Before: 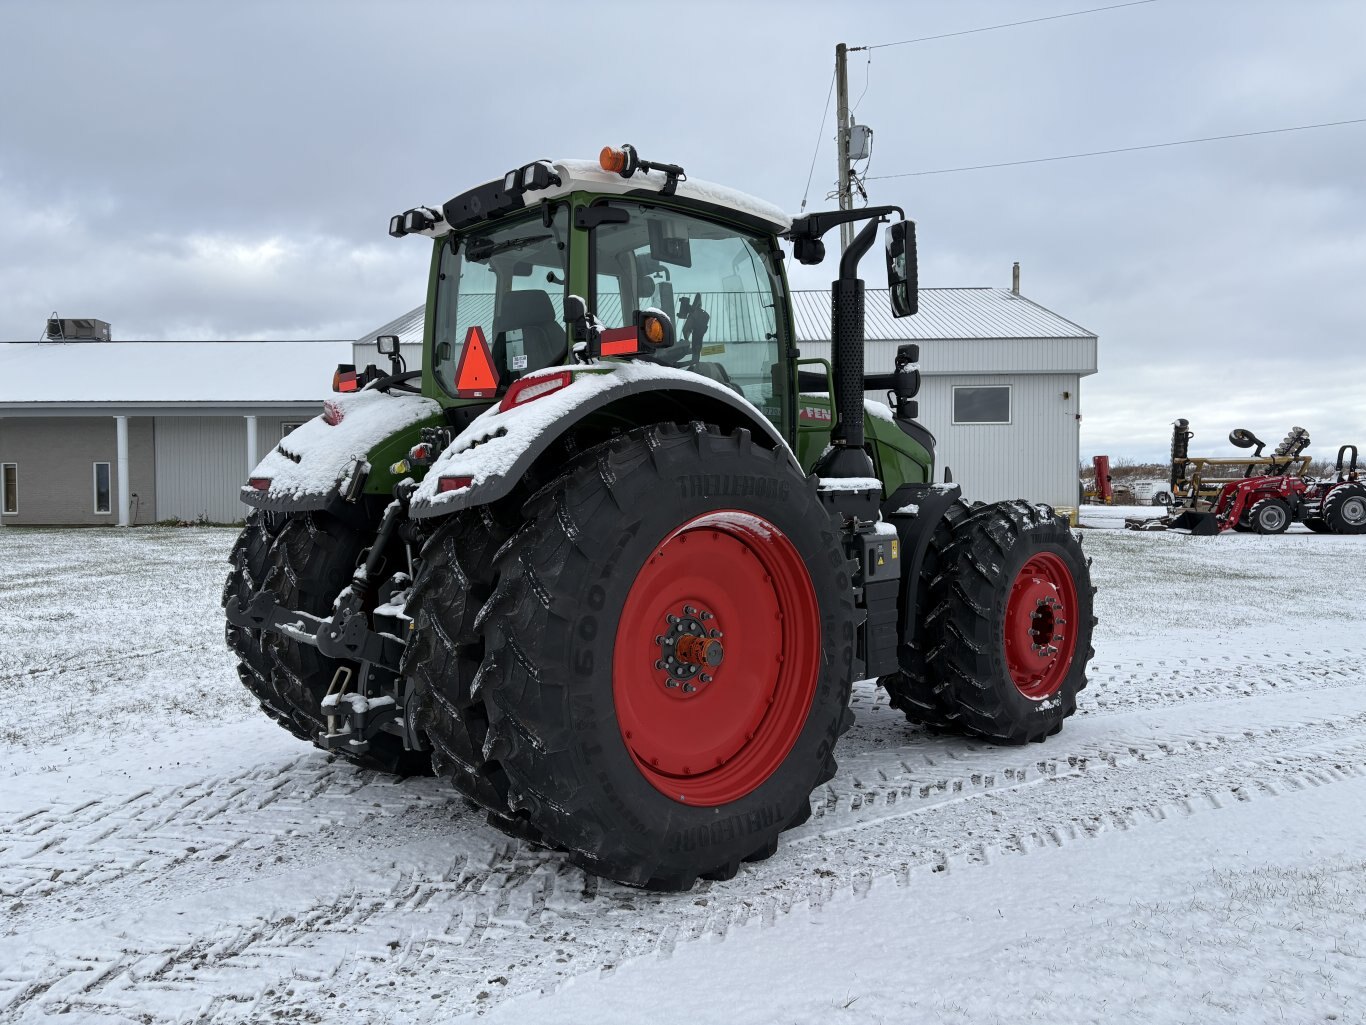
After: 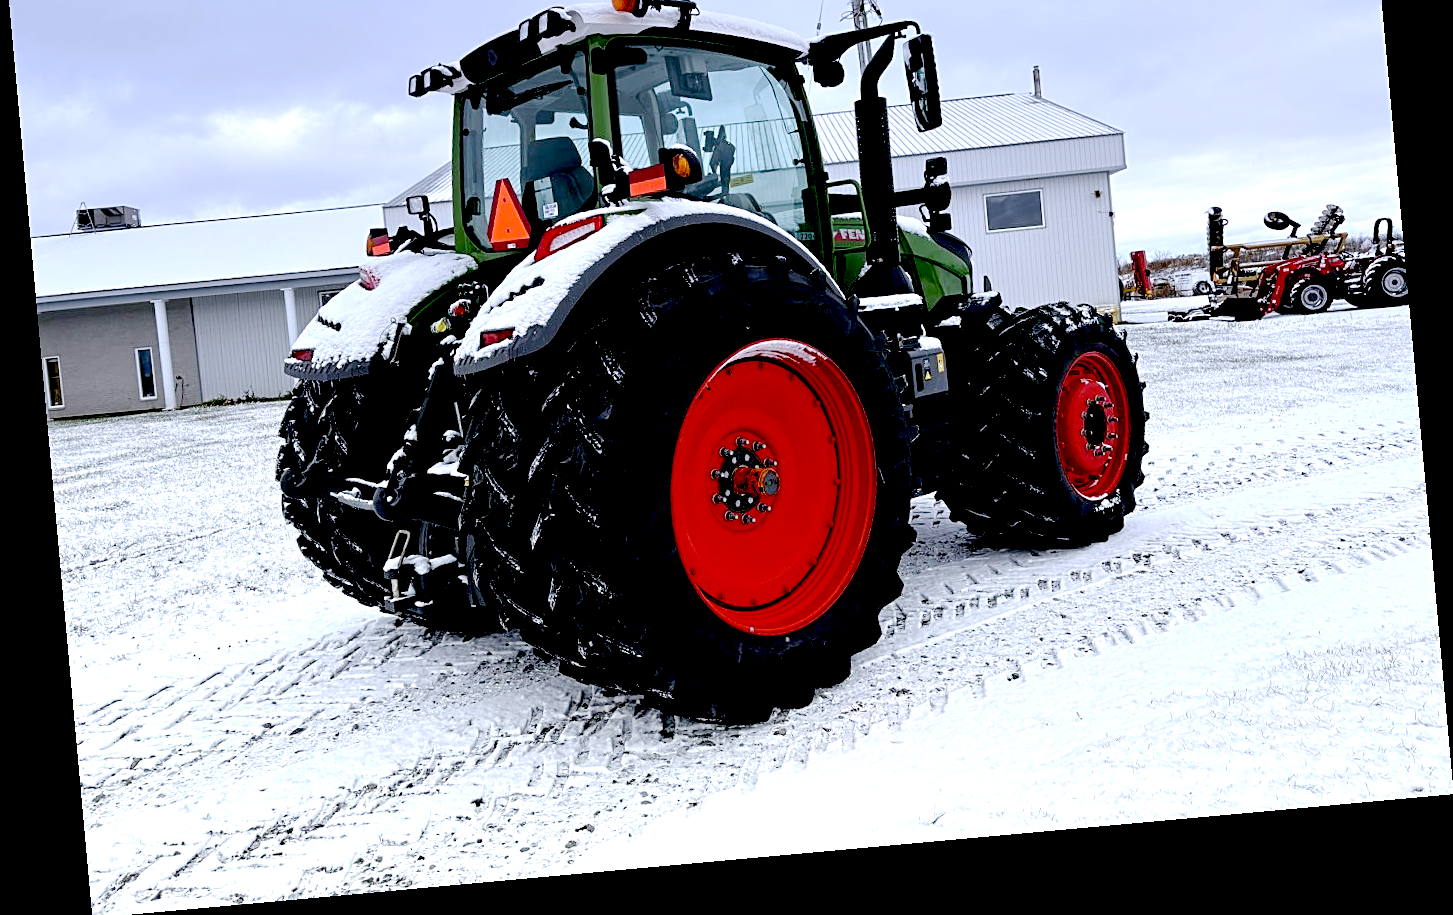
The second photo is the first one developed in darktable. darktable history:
base curve: curves: ch0 [(0, 0) (0.158, 0.273) (0.879, 0.895) (1, 1)], preserve colors none
crop and rotate: top 19.998%
rotate and perspective: rotation -5.2°, automatic cropping off
graduated density: hue 238.83°, saturation 50%
exposure: black level correction 0.035, exposure 0.9 EV, compensate highlight preservation false
sharpen: on, module defaults
